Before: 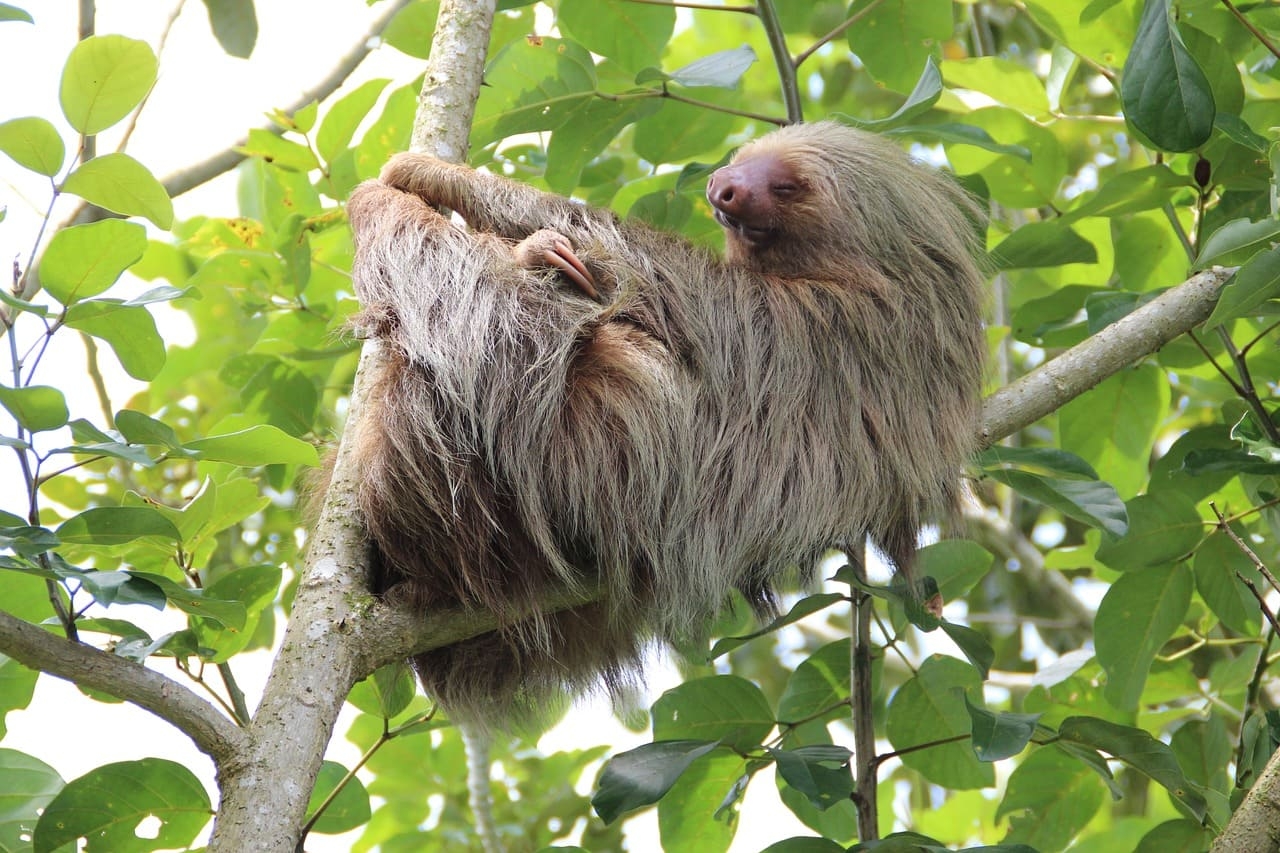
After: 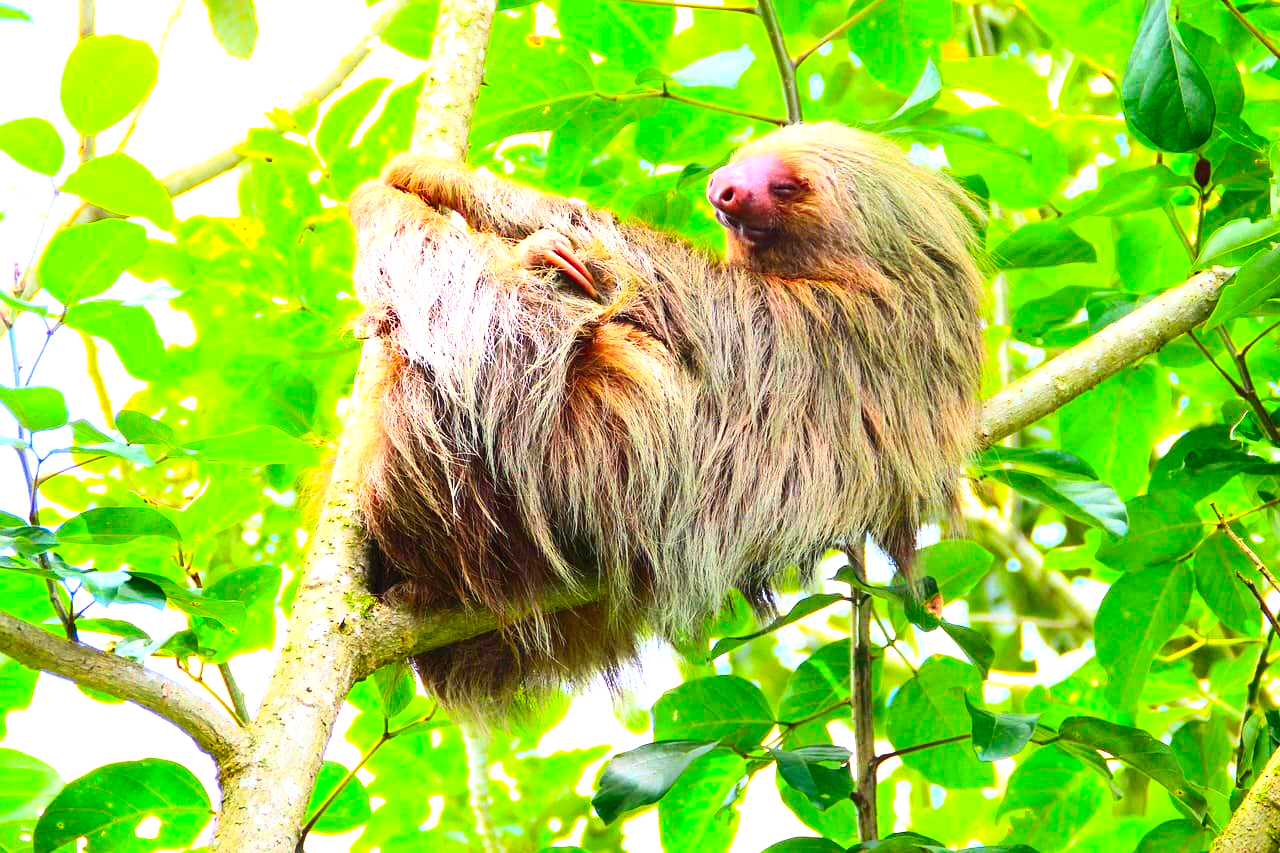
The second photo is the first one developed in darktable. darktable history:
color balance rgb: perceptual saturation grading › global saturation 25%, global vibrance 20%
exposure: black level correction 0, exposure 1.1 EV, compensate exposure bias true, compensate highlight preservation false
contrast brightness saturation: contrast 0.26, brightness 0.02, saturation 0.87
